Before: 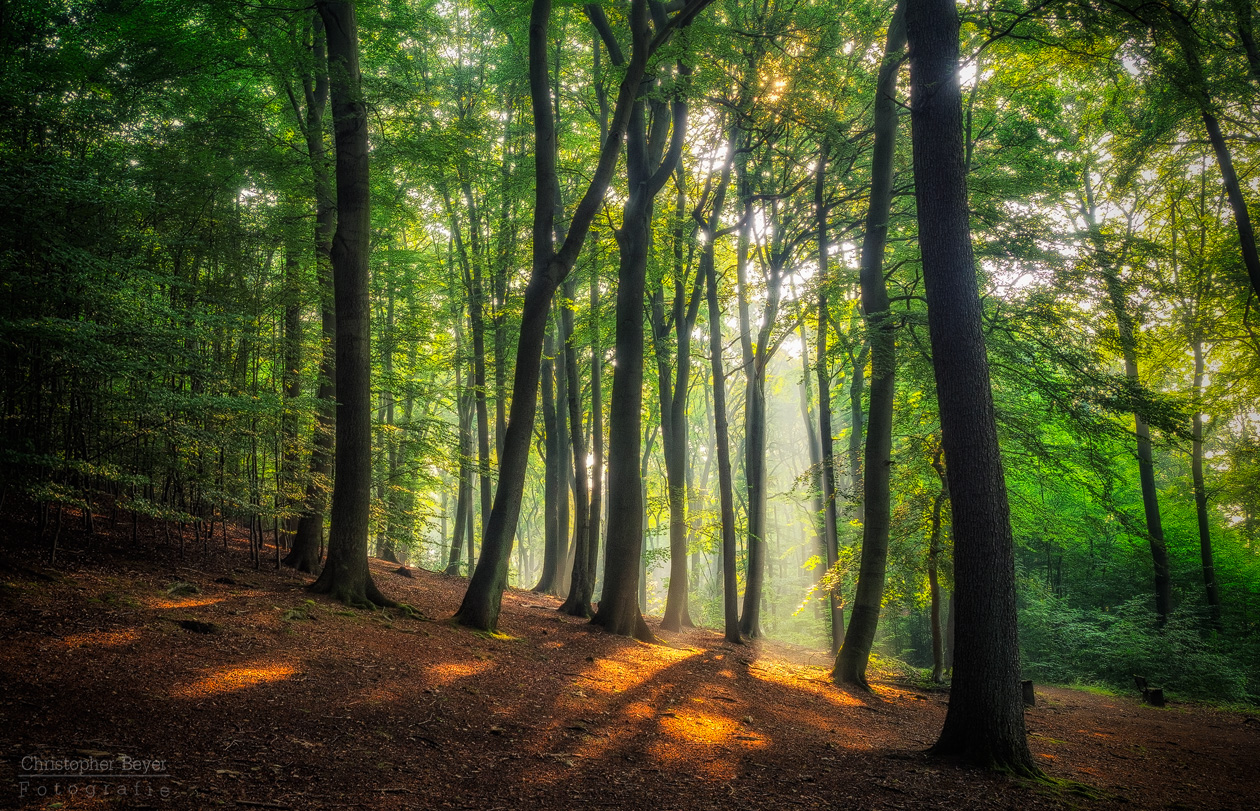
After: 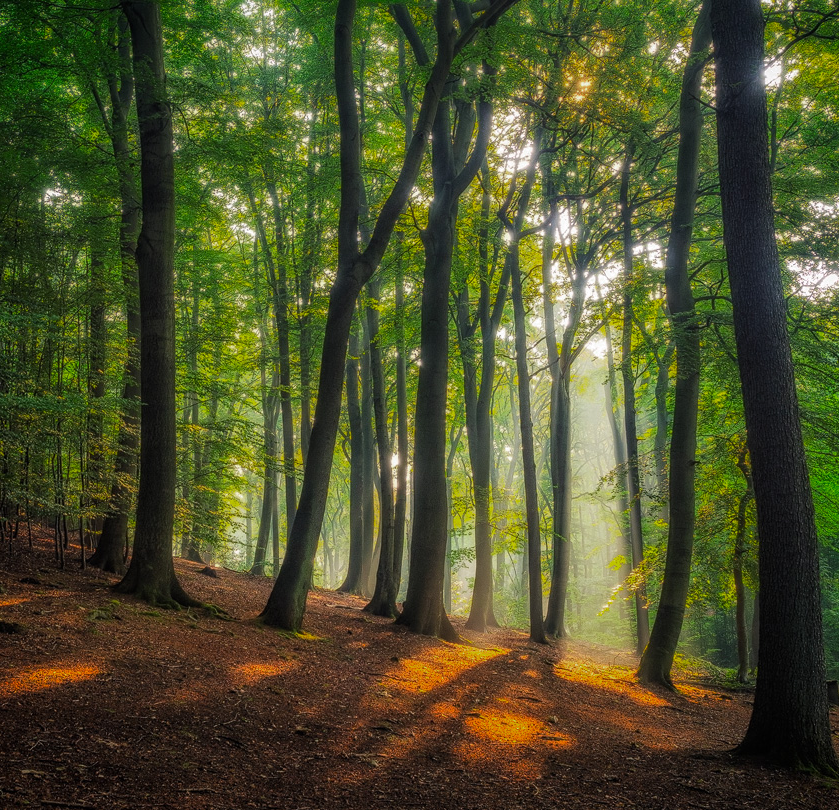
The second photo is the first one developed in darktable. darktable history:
crop and rotate: left 15.553%, right 17.792%
color zones: curves: ch0 [(0.203, 0.433) (0.607, 0.517) (0.697, 0.696) (0.705, 0.897)]
